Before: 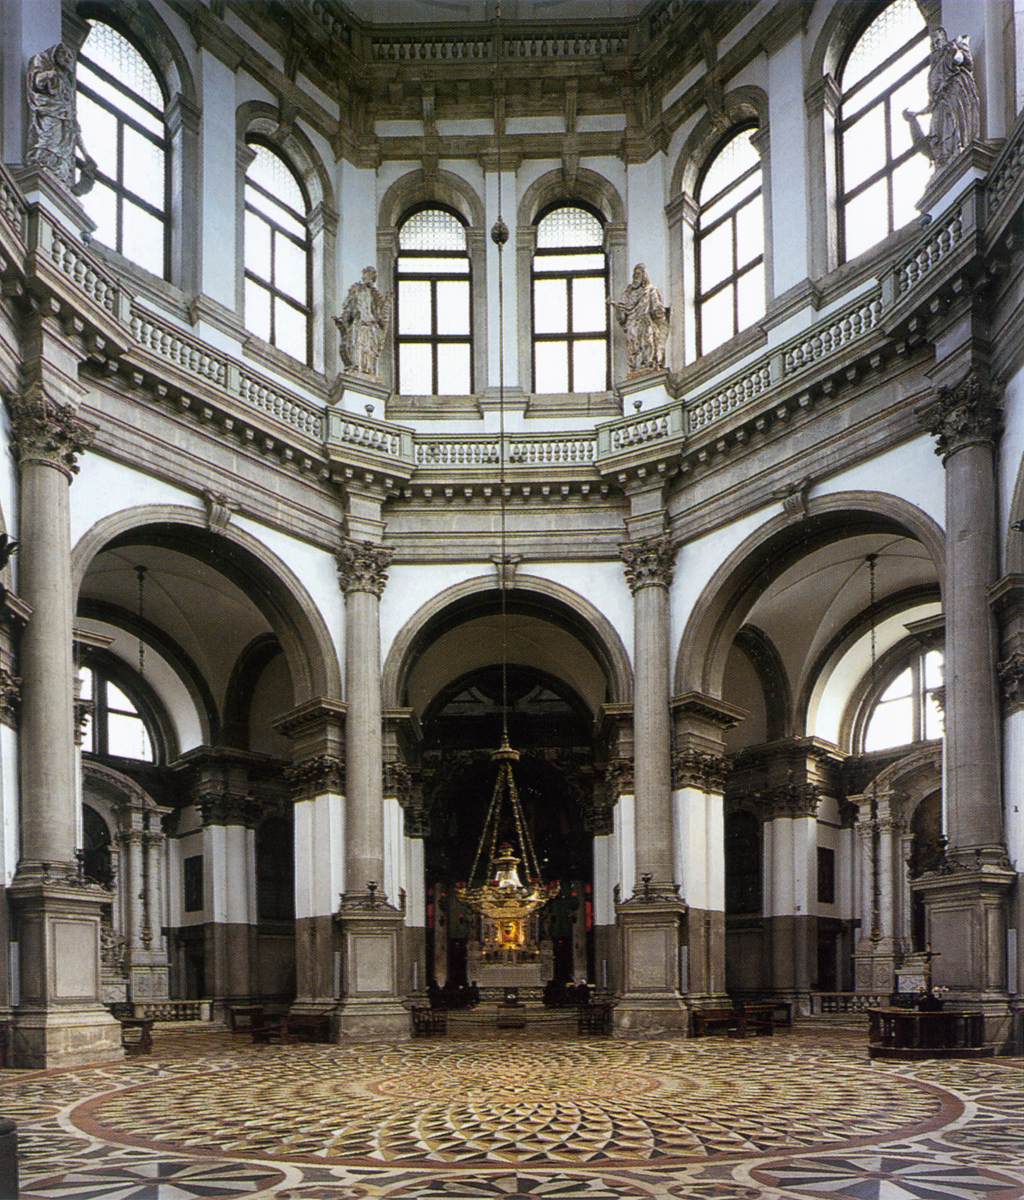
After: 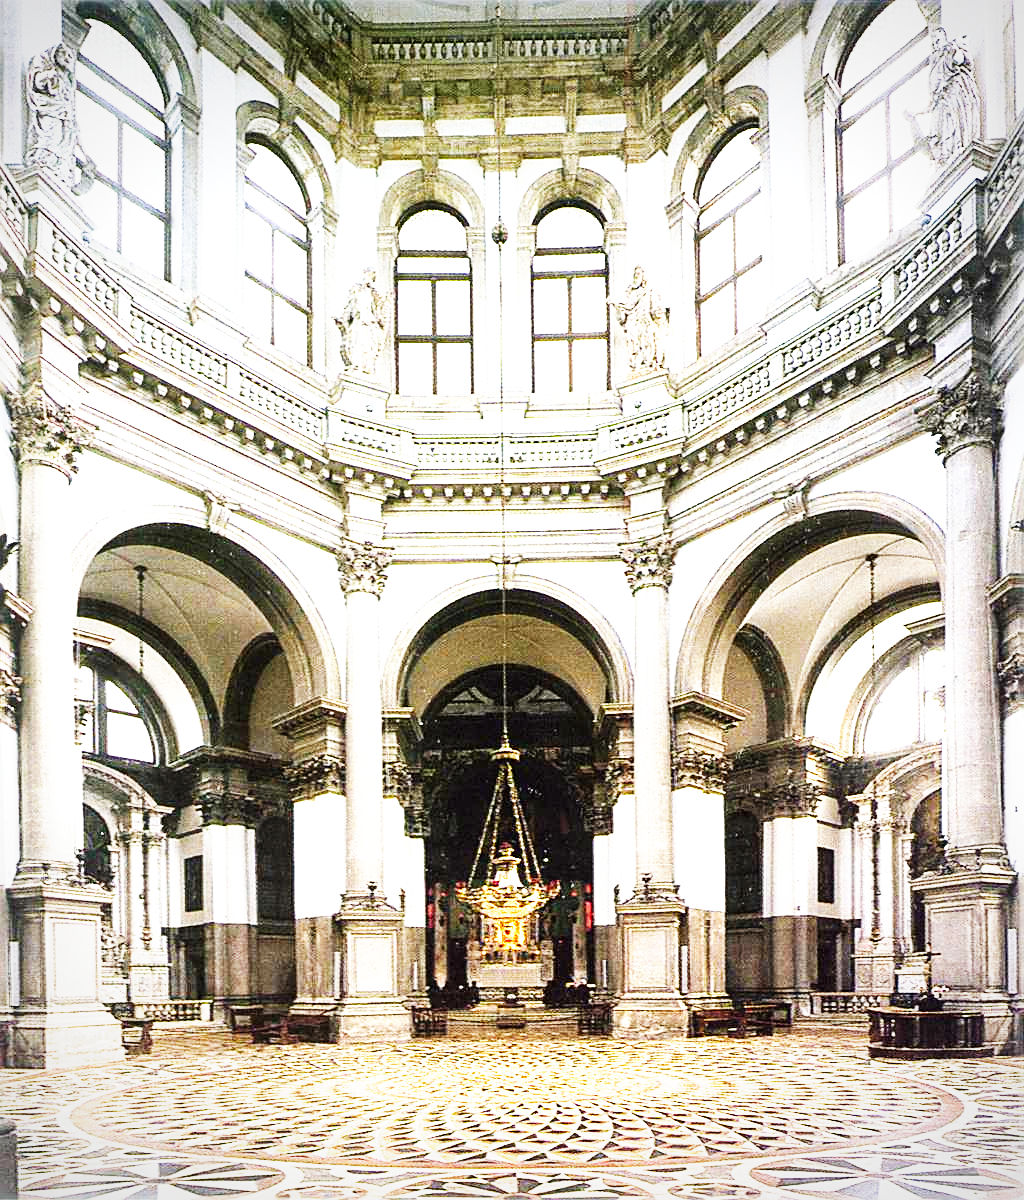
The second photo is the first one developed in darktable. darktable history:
exposure: black level correction 0, exposure 1.694 EV, compensate highlight preservation false
base curve: curves: ch0 [(0, 0) (0.007, 0.004) (0.027, 0.03) (0.046, 0.07) (0.207, 0.54) (0.442, 0.872) (0.673, 0.972) (1, 1)], exposure shift 0.57, preserve colors none
vignetting: fall-off radius 82.6%, brightness -0.468
sharpen: on, module defaults
